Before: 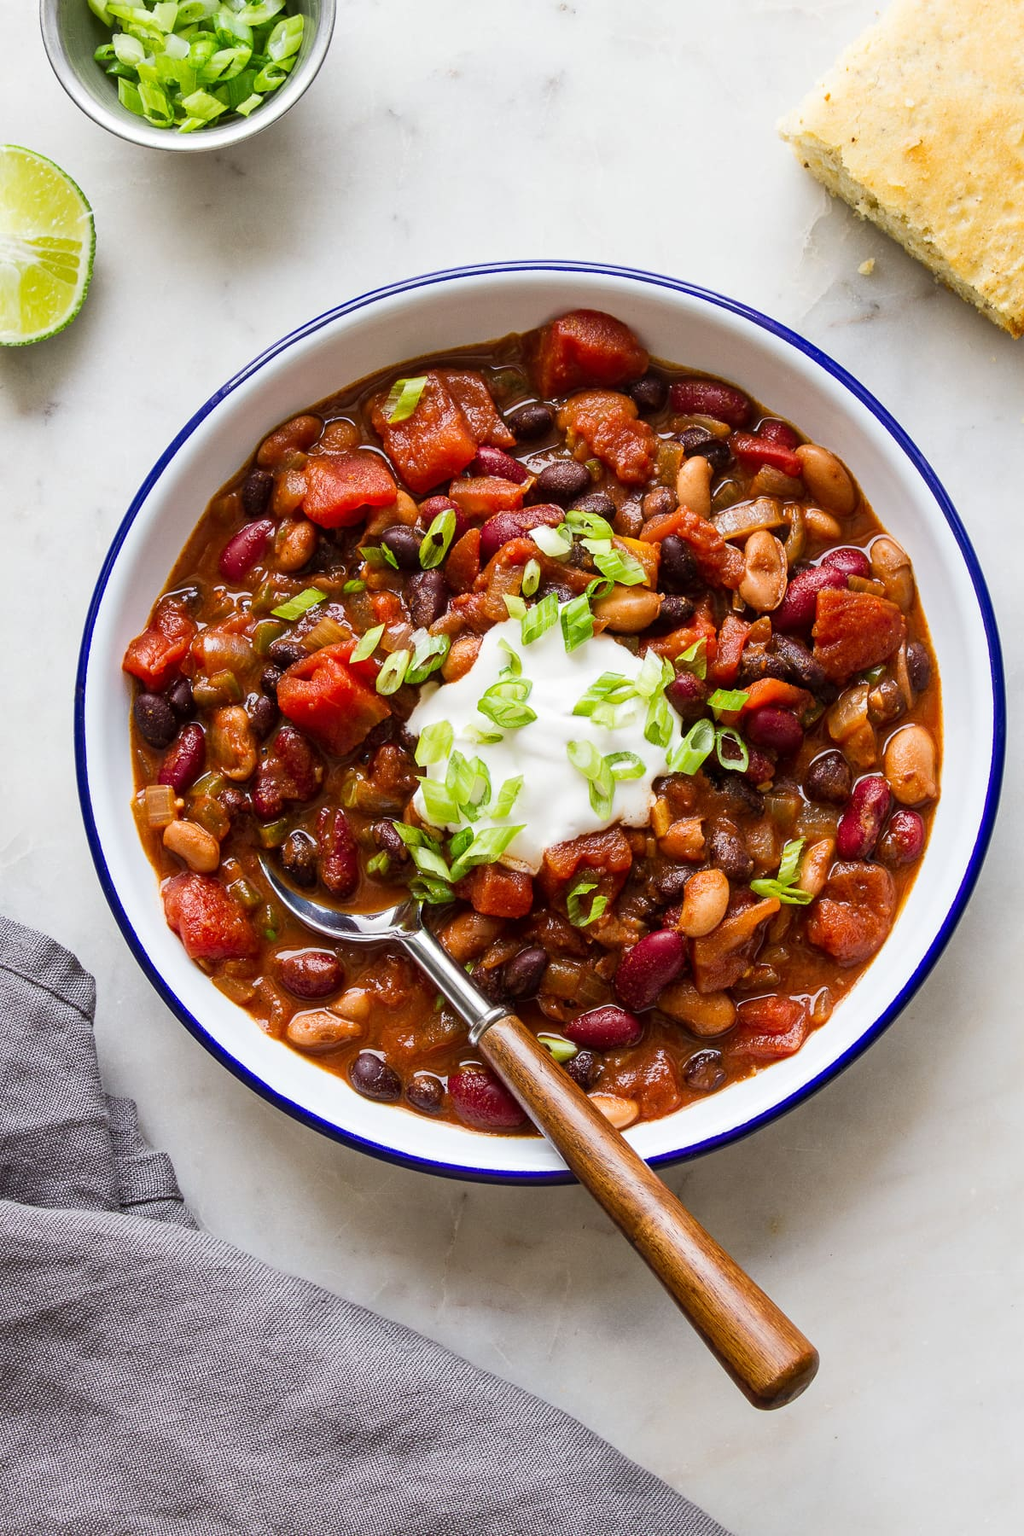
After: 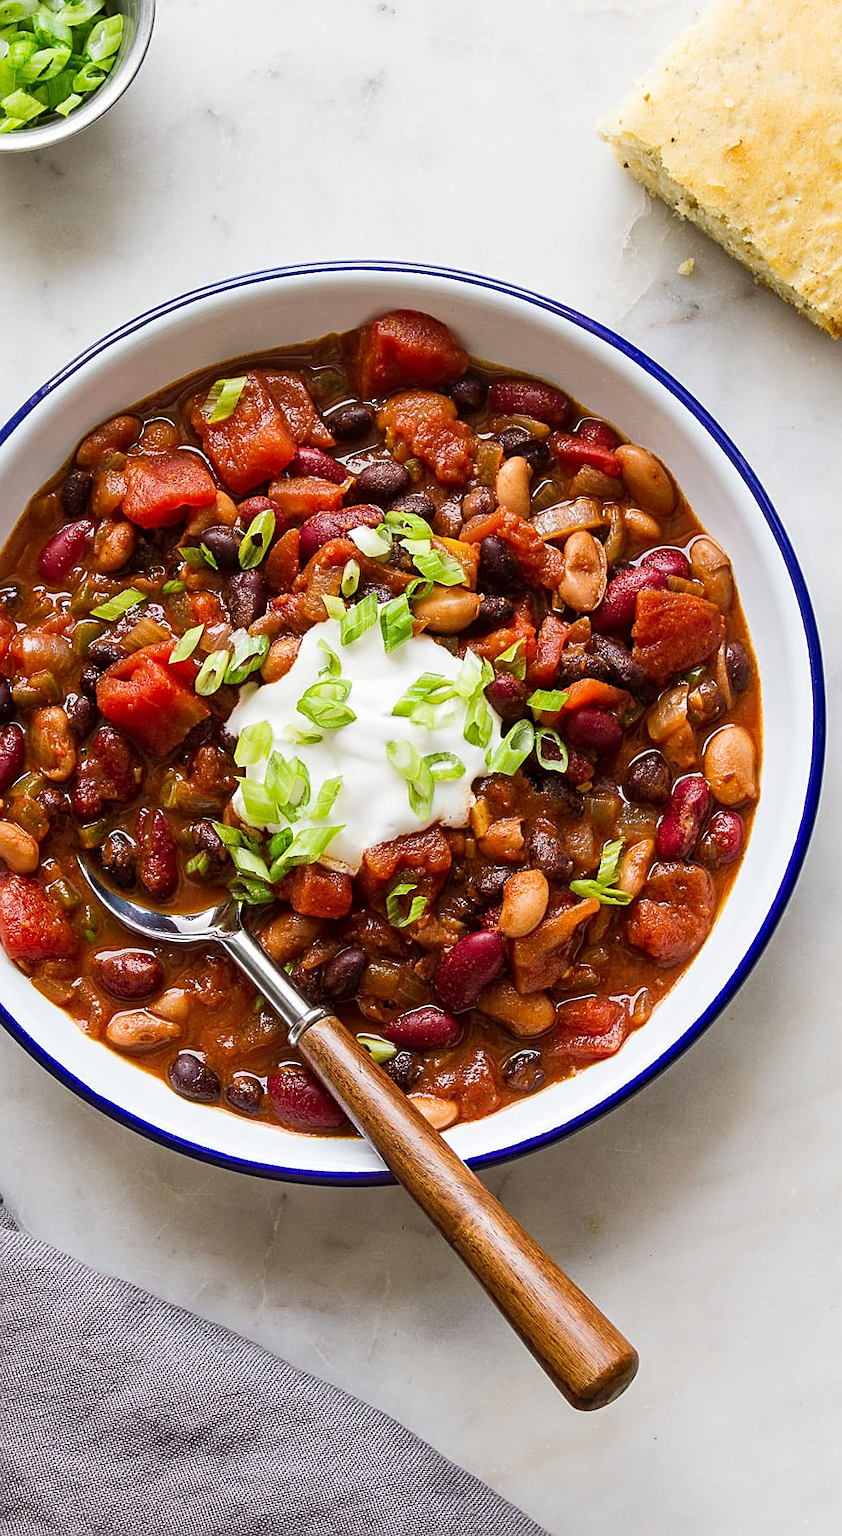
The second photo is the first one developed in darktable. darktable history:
crop: left 17.69%, bottom 0.03%
sharpen: on, module defaults
